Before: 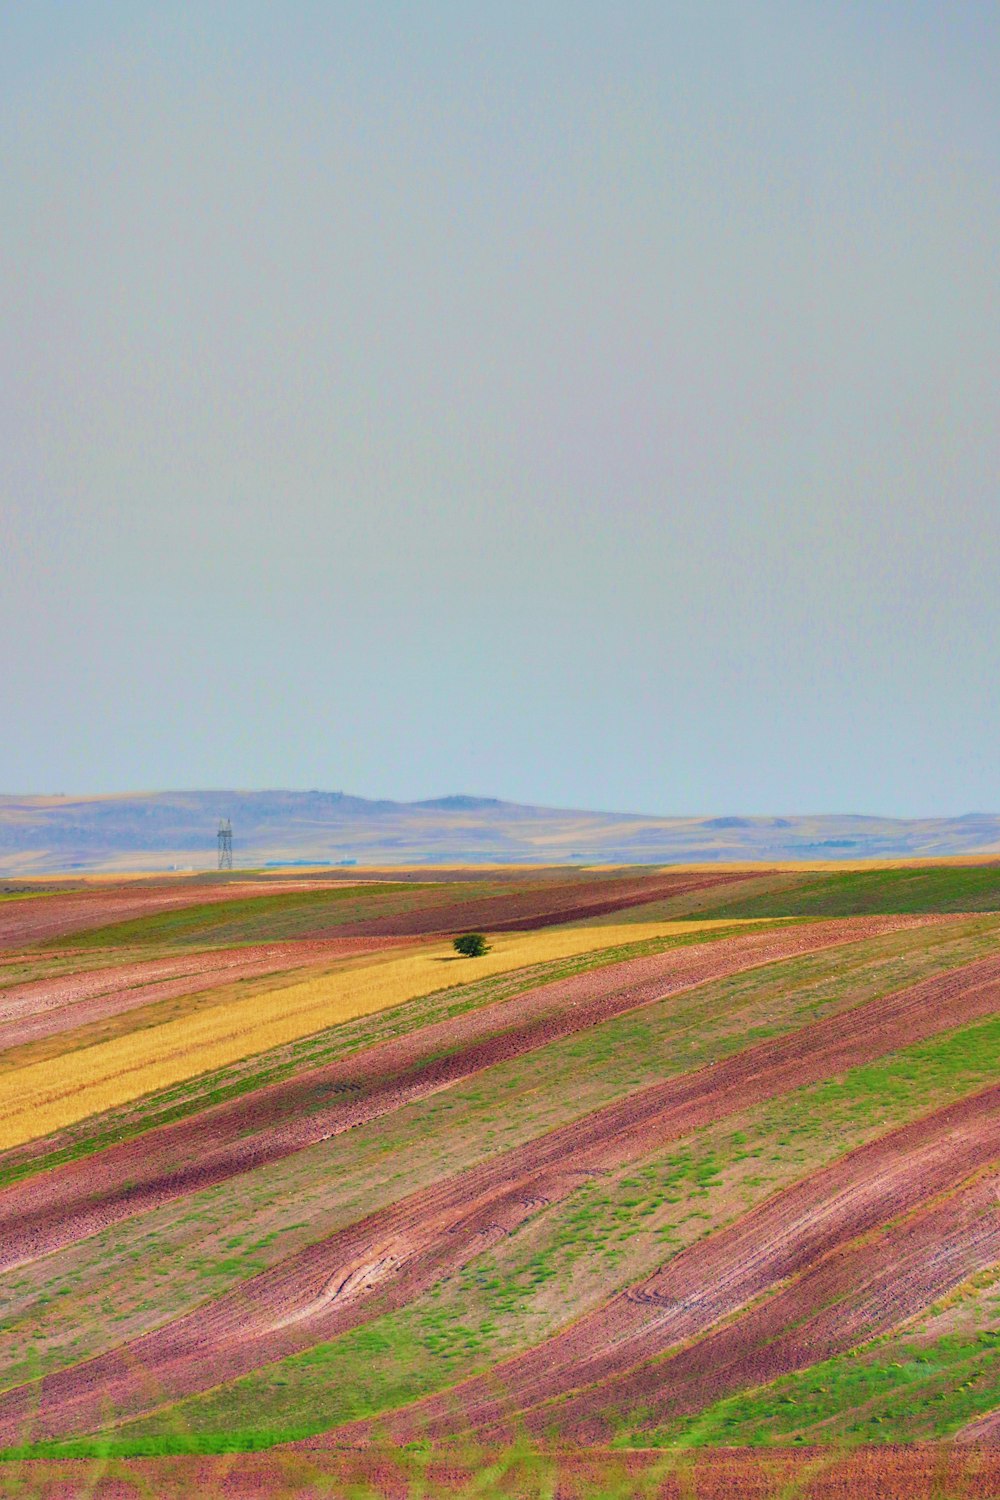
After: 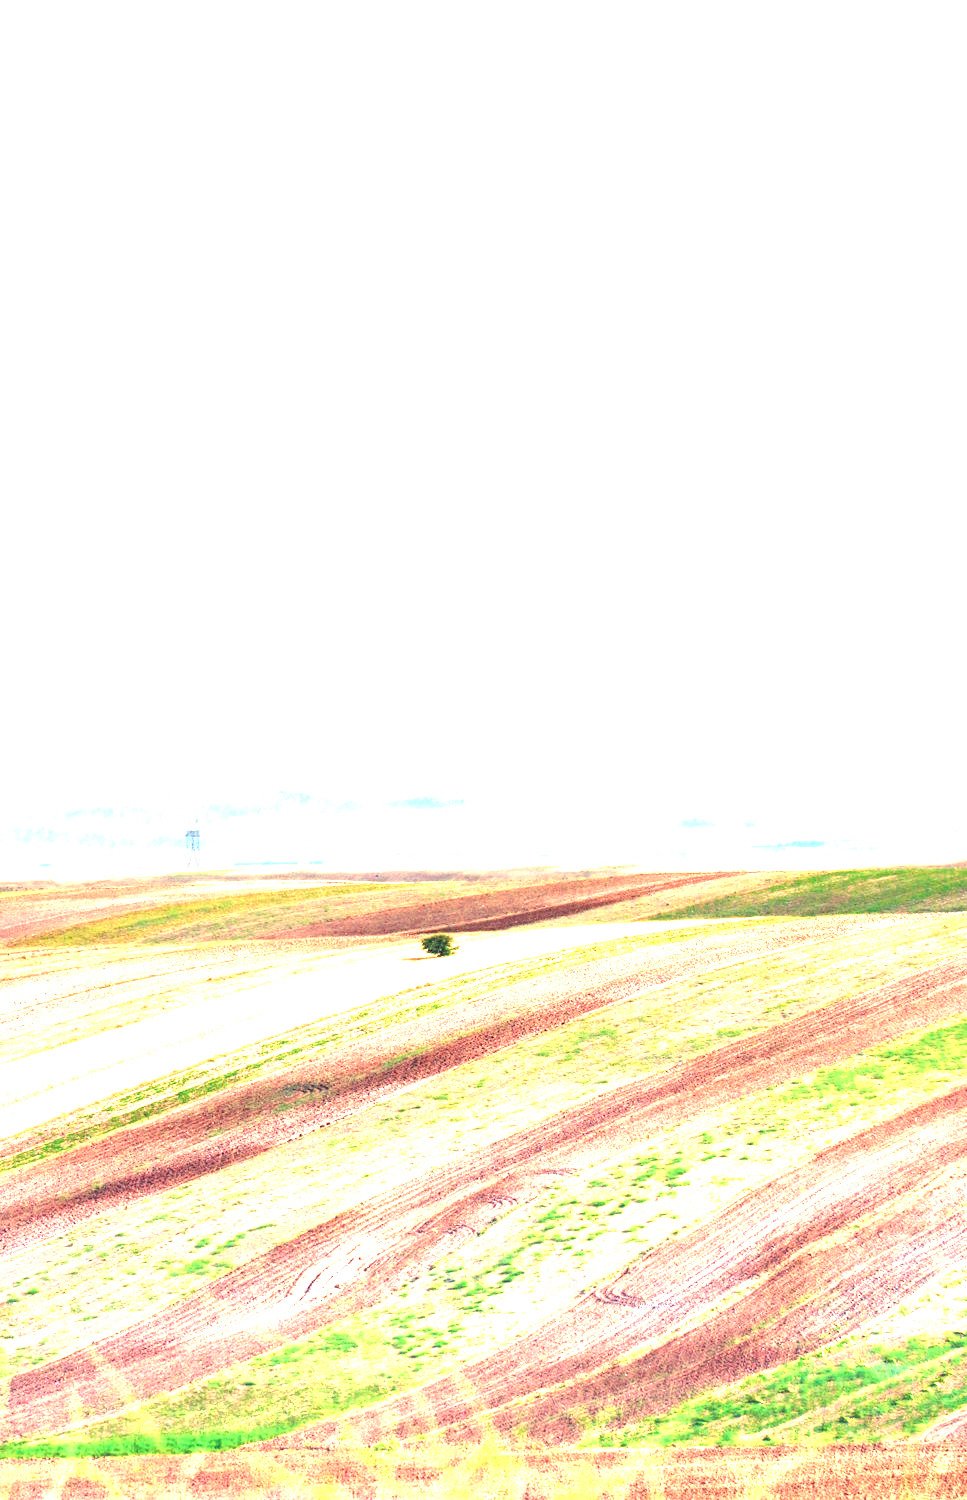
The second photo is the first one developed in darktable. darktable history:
local contrast: on, module defaults
exposure: black level correction 0, exposure 1.739 EV, compensate highlight preservation false
crop and rotate: left 3.292%
color zones: curves: ch0 [(0.018, 0.548) (0.224, 0.64) (0.425, 0.447) (0.675, 0.575) (0.732, 0.579)]; ch1 [(0.066, 0.487) (0.25, 0.5) (0.404, 0.43) (0.75, 0.421) (0.956, 0.421)]; ch2 [(0.044, 0.561) (0.215, 0.465) (0.399, 0.544) (0.465, 0.548) (0.614, 0.447) (0.724, 0.43) (0.882, 0.623) (0.956, 0.632)]
